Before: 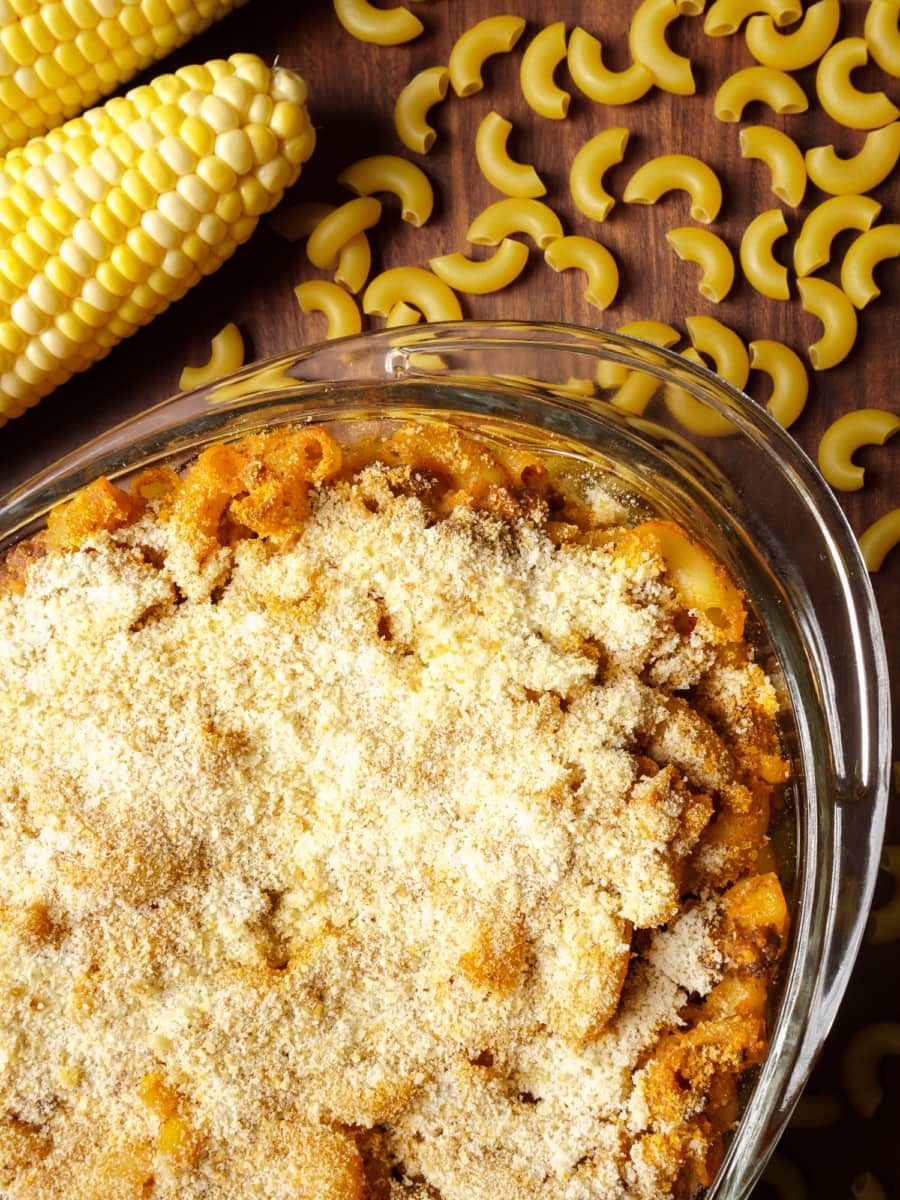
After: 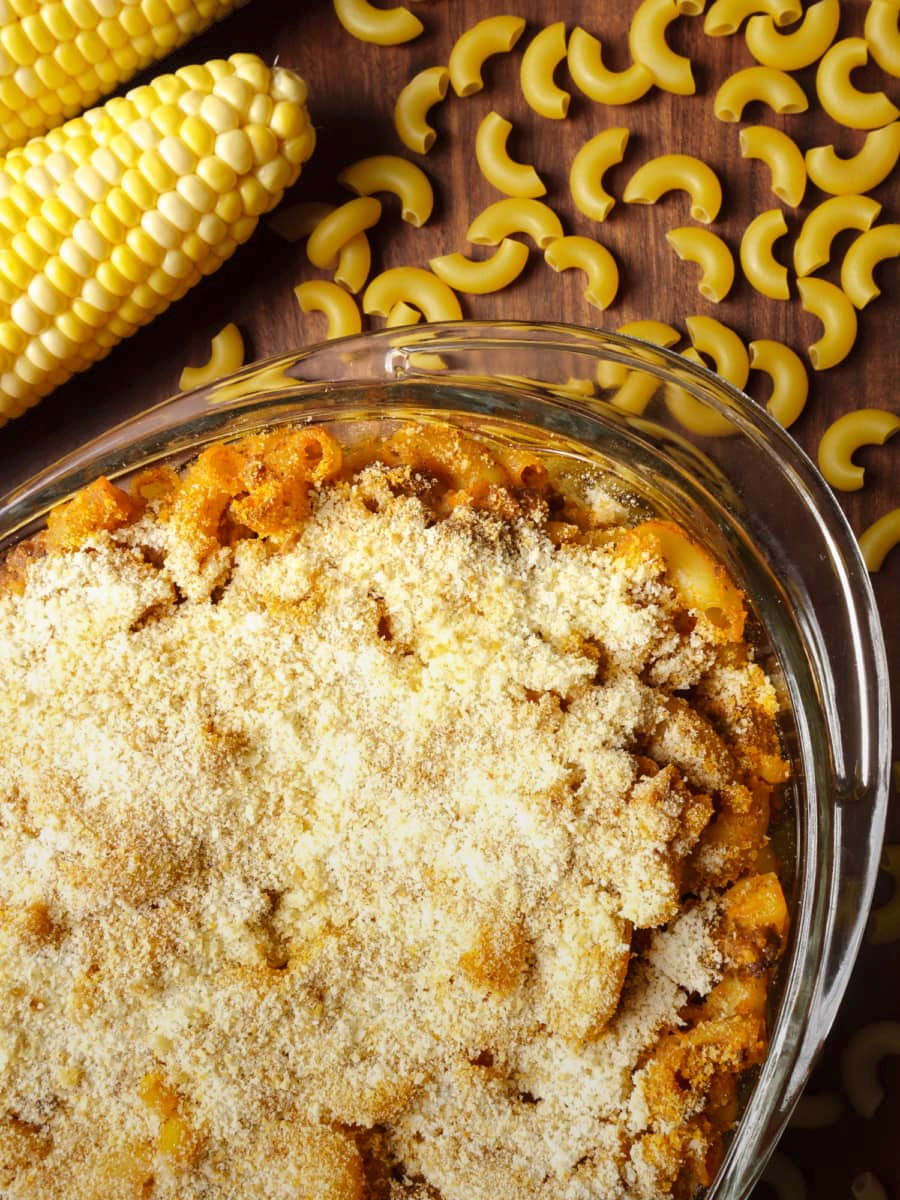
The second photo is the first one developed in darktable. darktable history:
shadows and highlights: shadows 62.66, white point adjustment 0.37, highlights -34.44, compress 83.82%
graduated density: rotation -180°, offset 24.95
